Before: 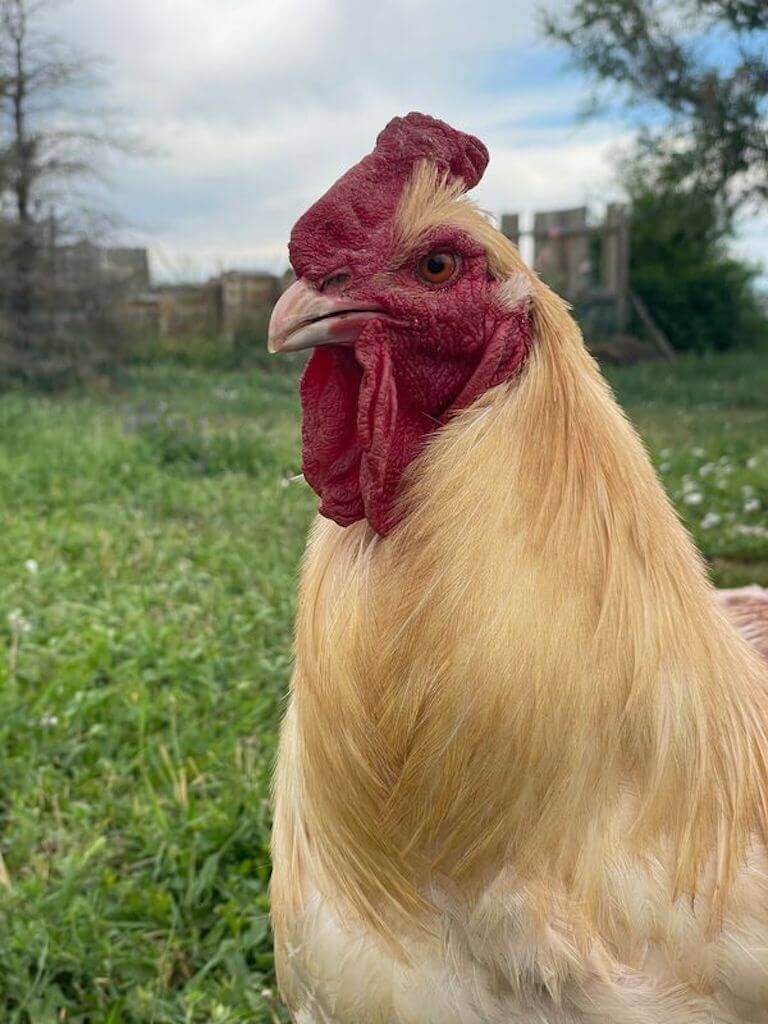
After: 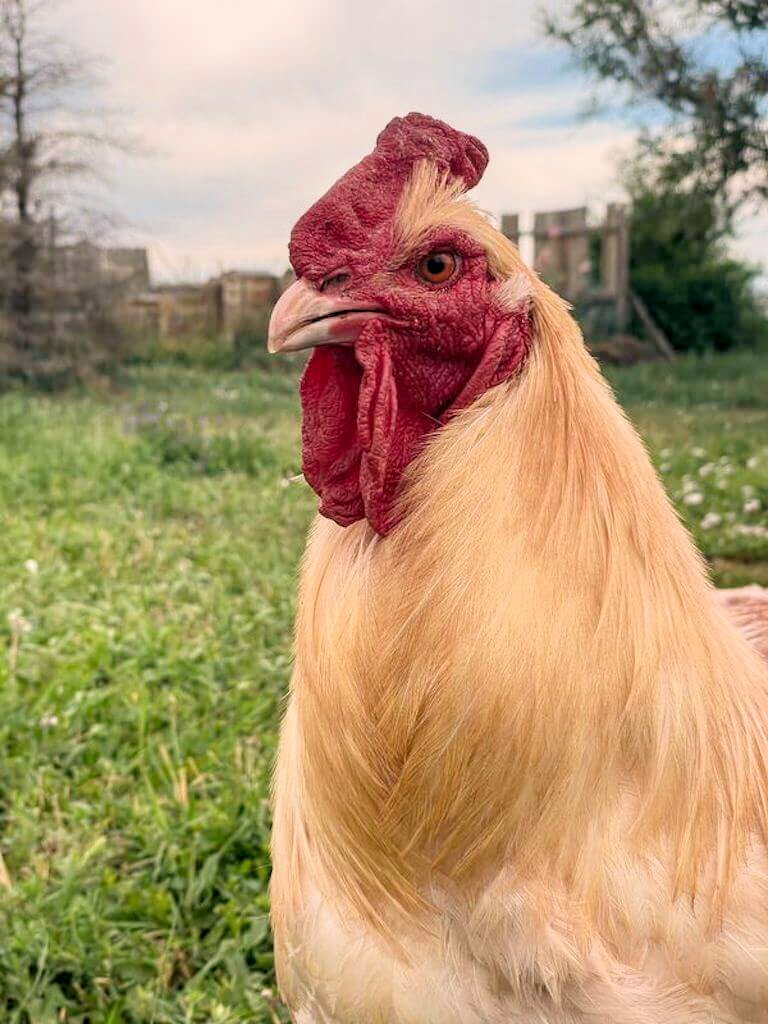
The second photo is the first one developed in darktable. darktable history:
exposure: exposure 0.564 EV
filmic rgb: white relative exposure 3.8 EV, hardness 4.35
local contrast: on, module defaults
white balance: red 1.127, blue 0.943
